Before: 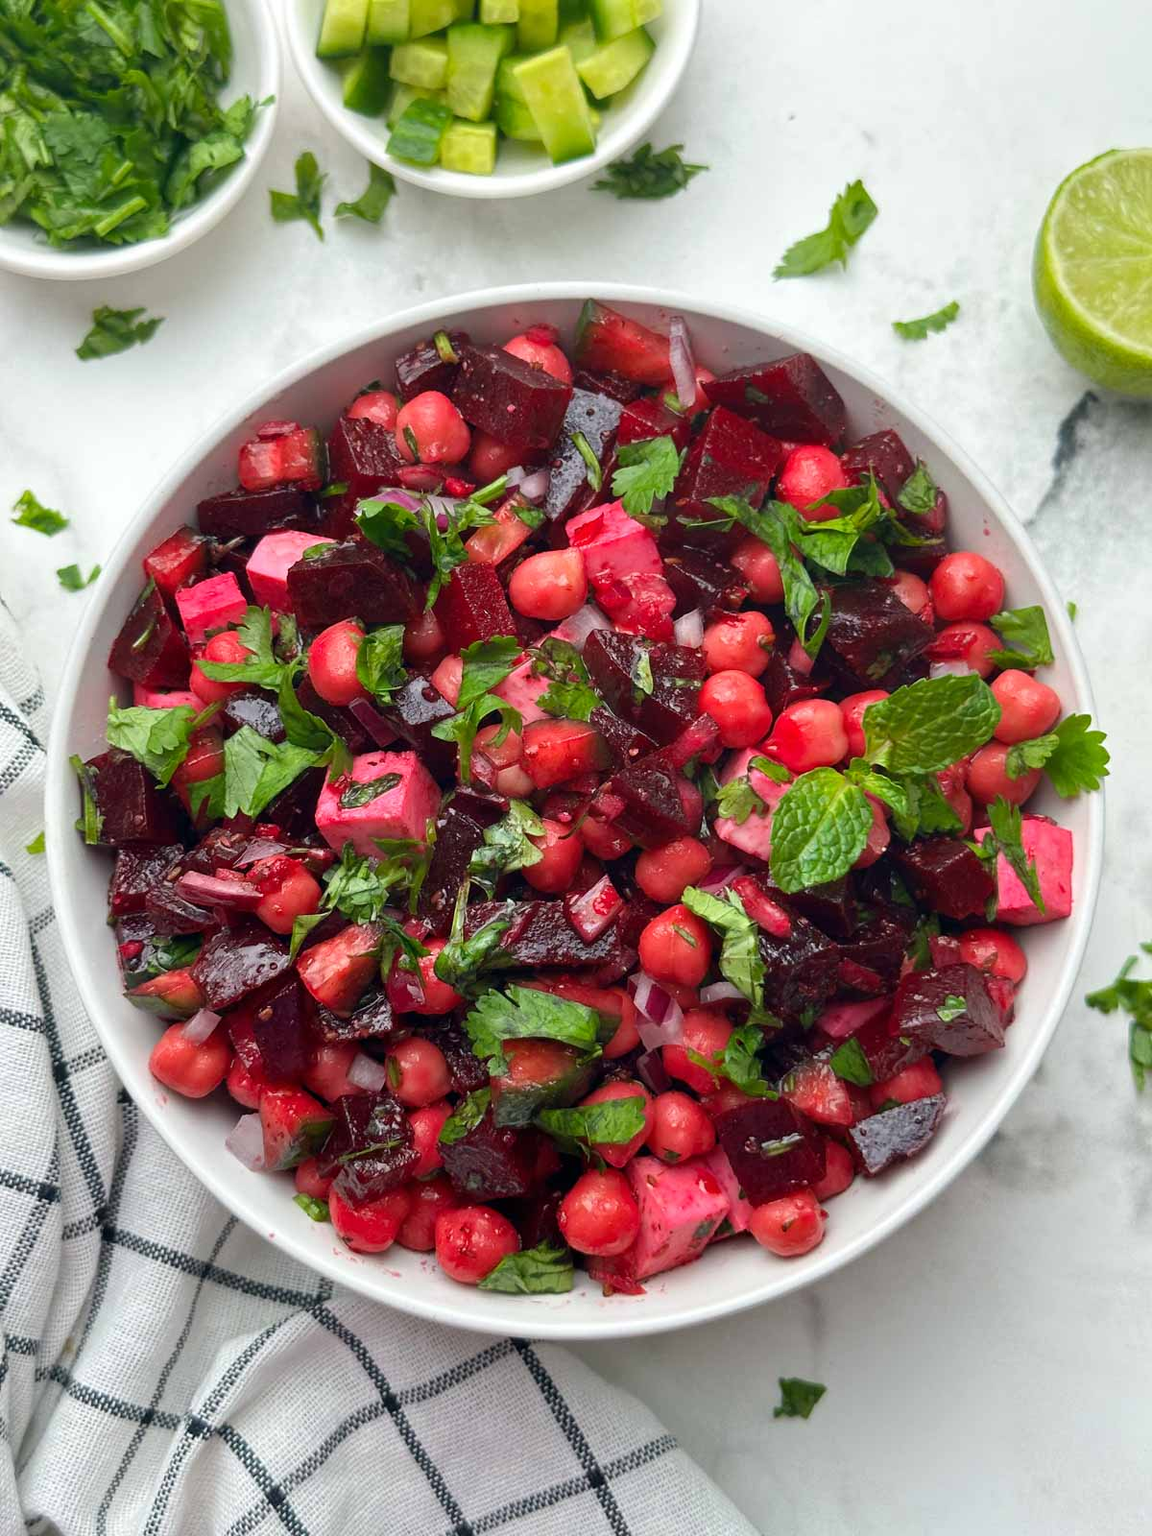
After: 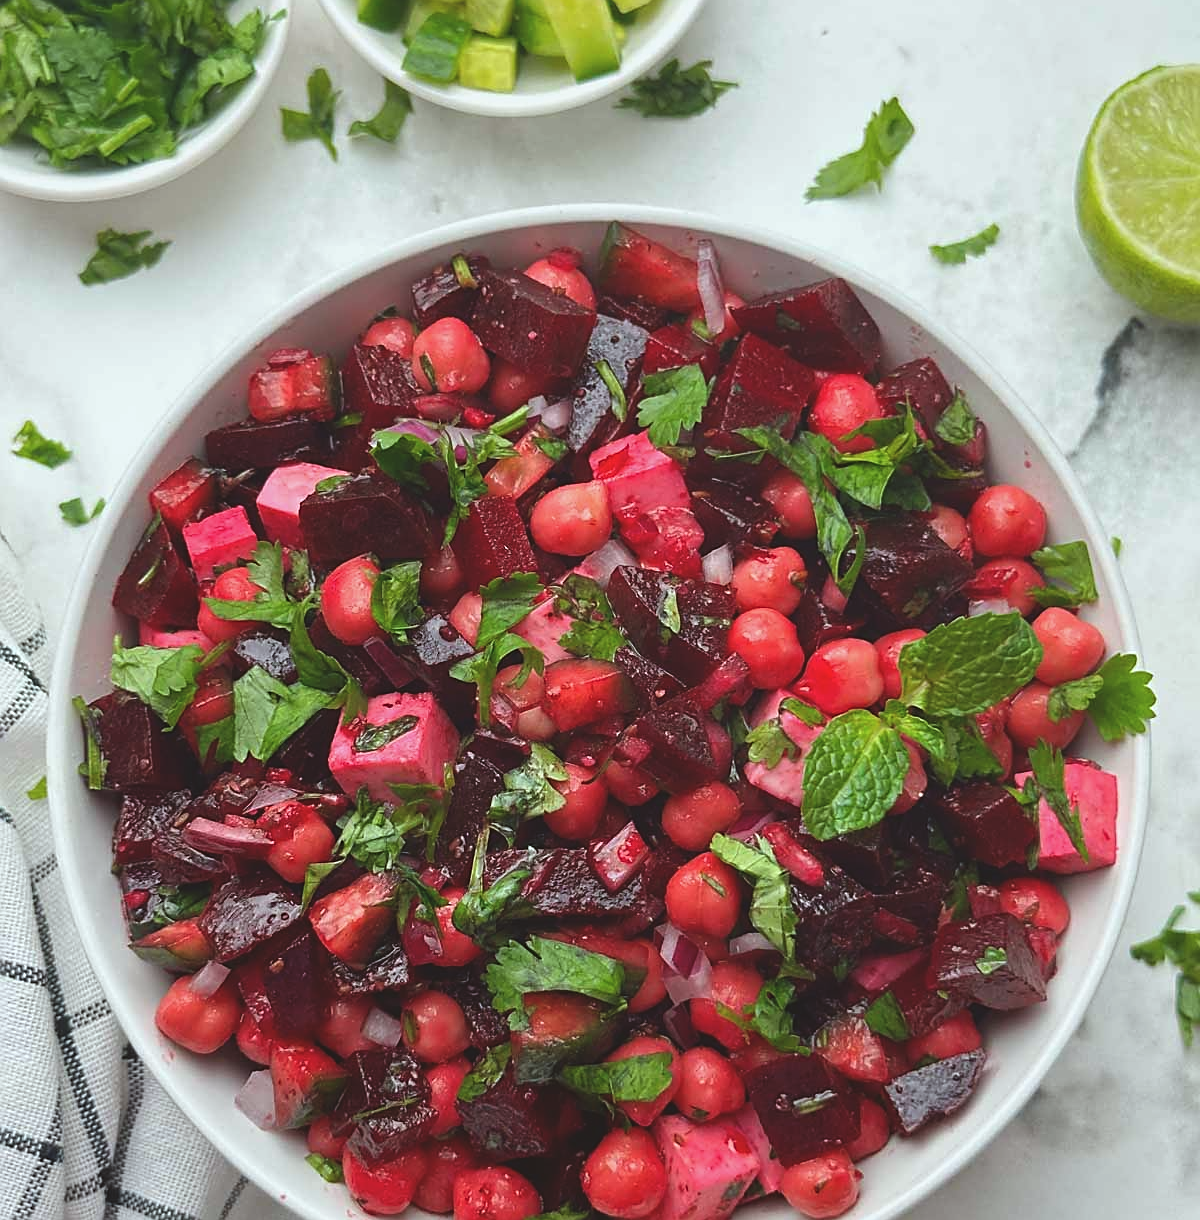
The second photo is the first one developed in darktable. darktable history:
color correction: highlights a* -2.73, highlights b* -2.07, shadows a* 2.36, shadows b* 2.95
crop: top 5.638%, bottom 18.11%
exposure: black level correction -0.015, exposure -0.136 EV, compensate highlight preservation false
sharpen: on, module defaults
